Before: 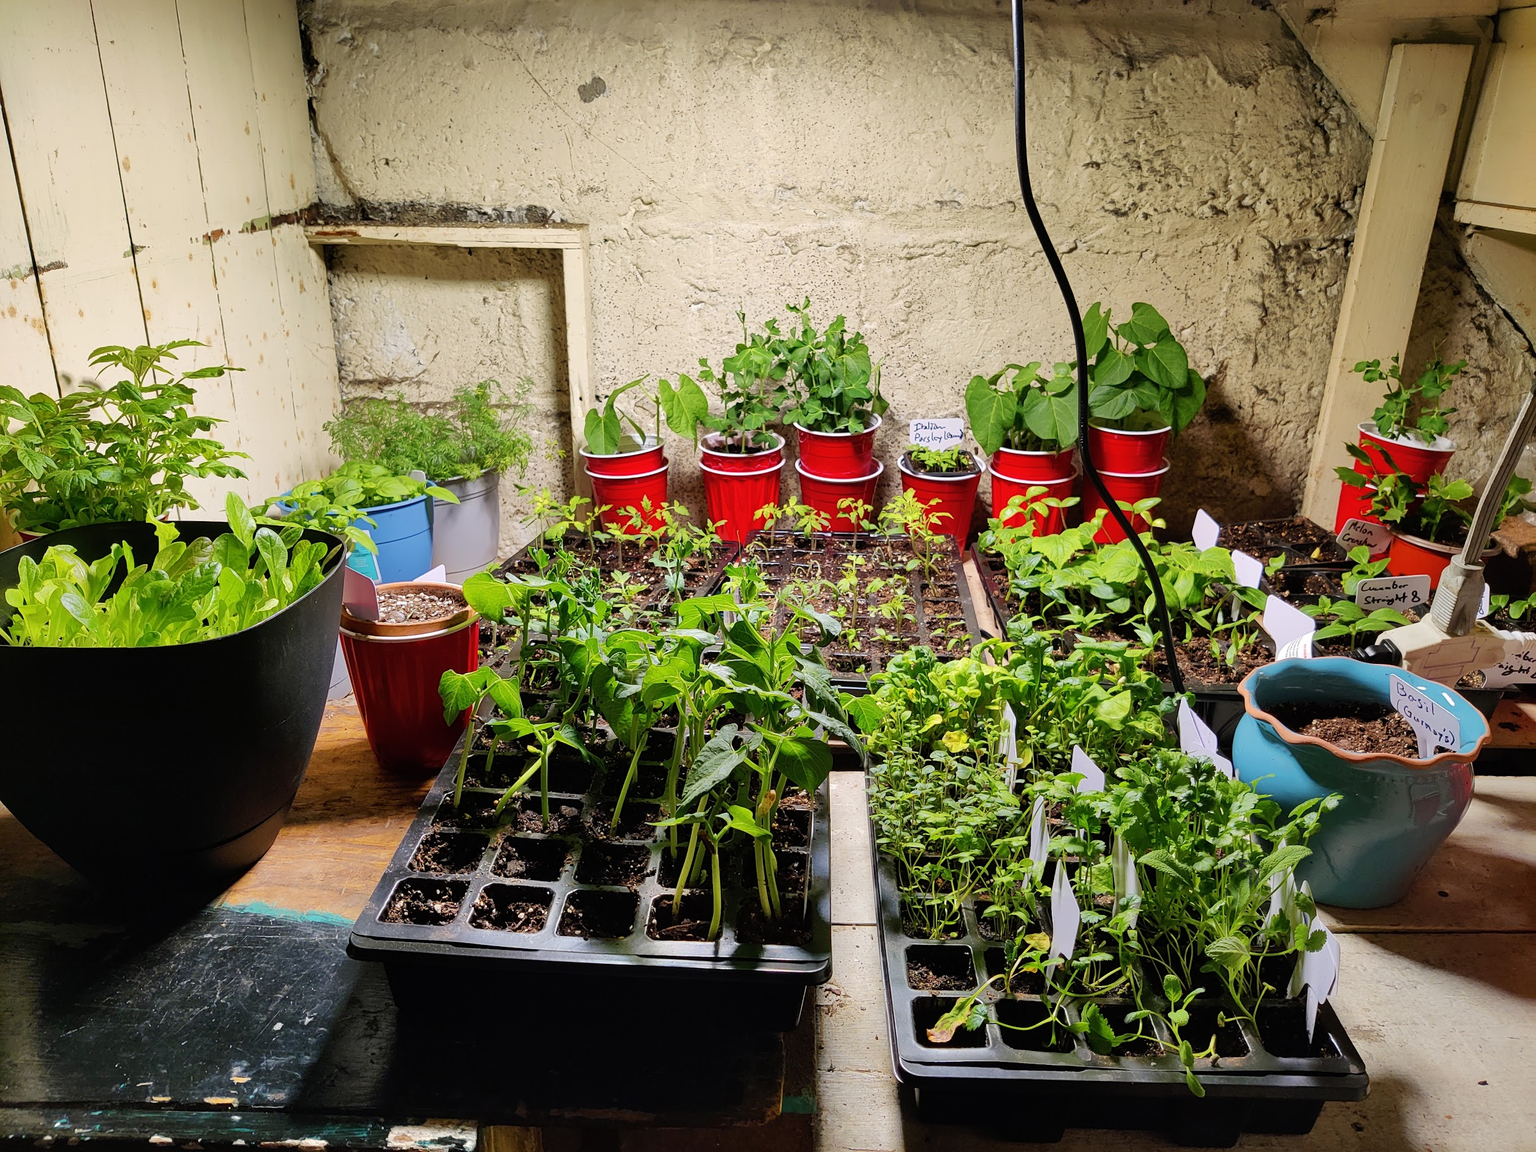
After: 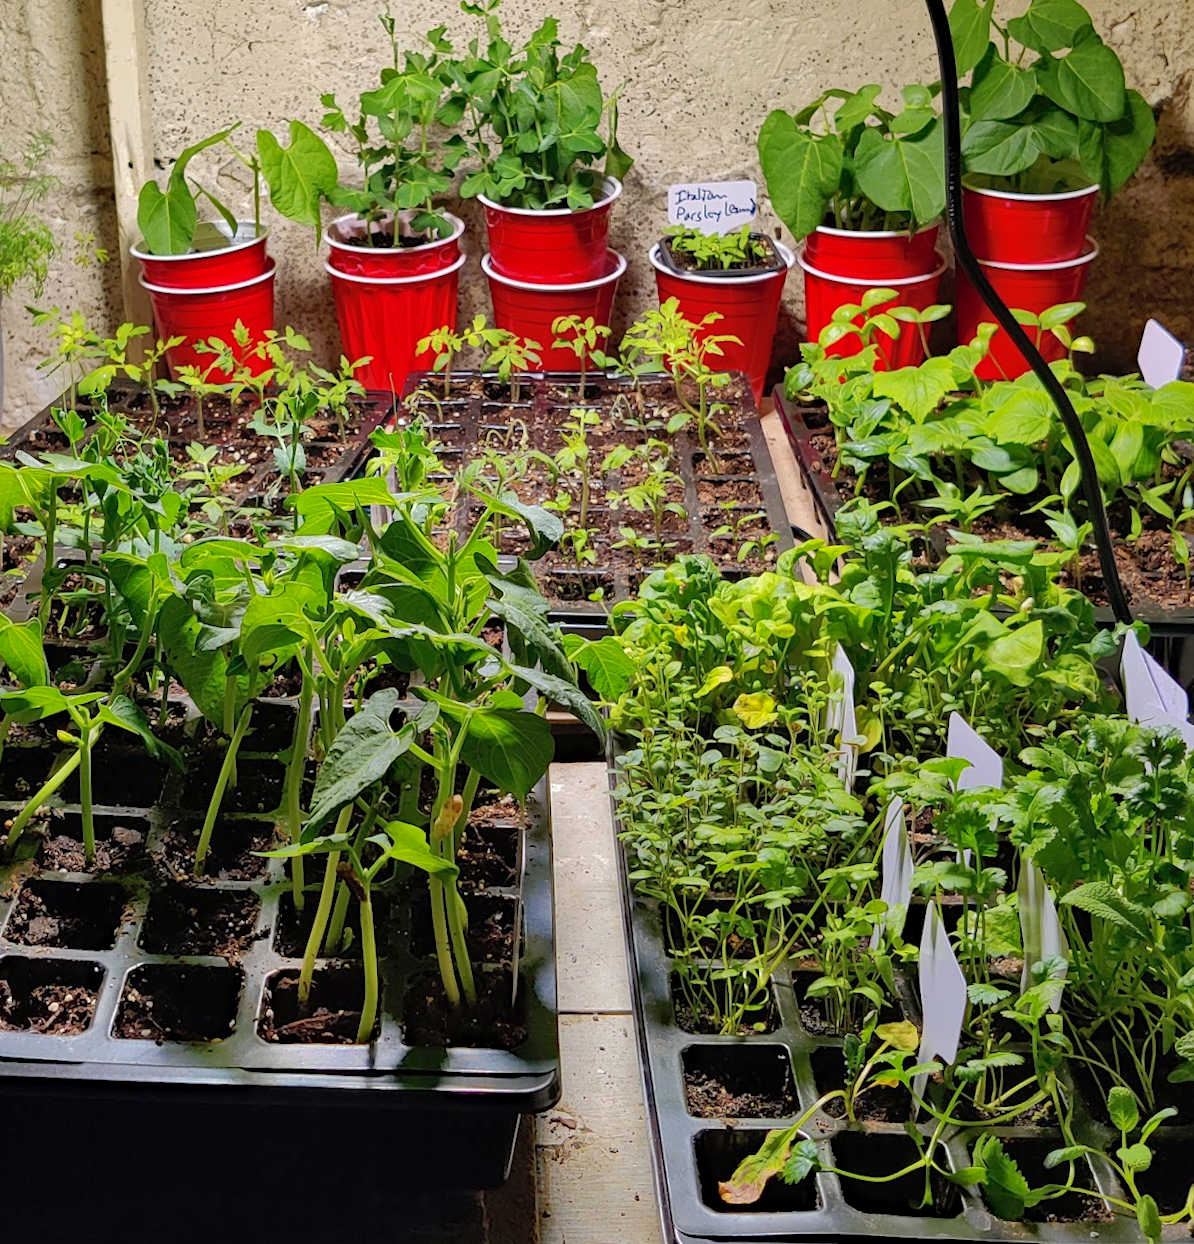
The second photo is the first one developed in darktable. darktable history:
shadows and highlights: on, module defaults
crop: left 31.379%, top 24.658%, right 20.326%, bottom 6.628%
haze removal: compatibility mode true, adaptive false
rotate and perspective: rotation -1.32°, lens shift (horizontal) -0.031, crop left 0.015, crop right 0.985, crop top 0.047, crop bottom 0.982
